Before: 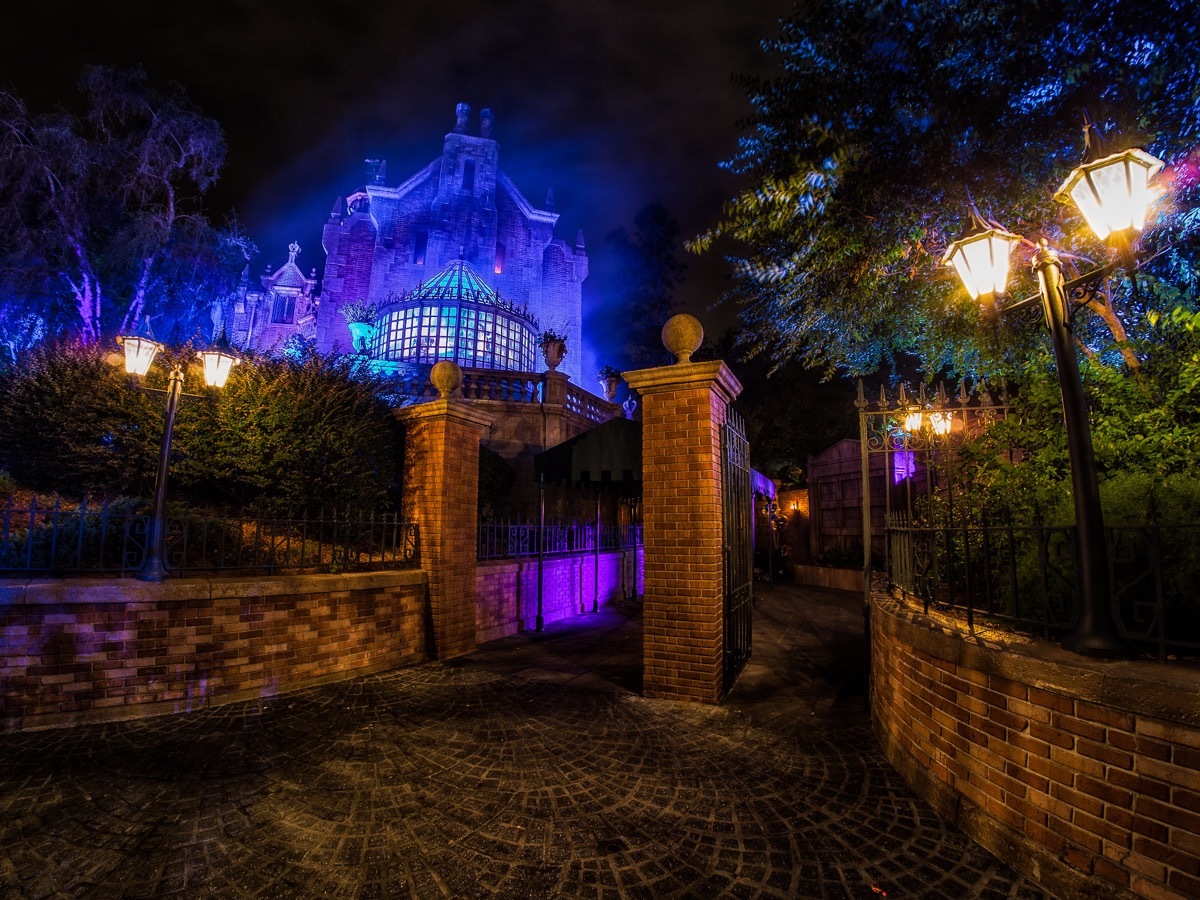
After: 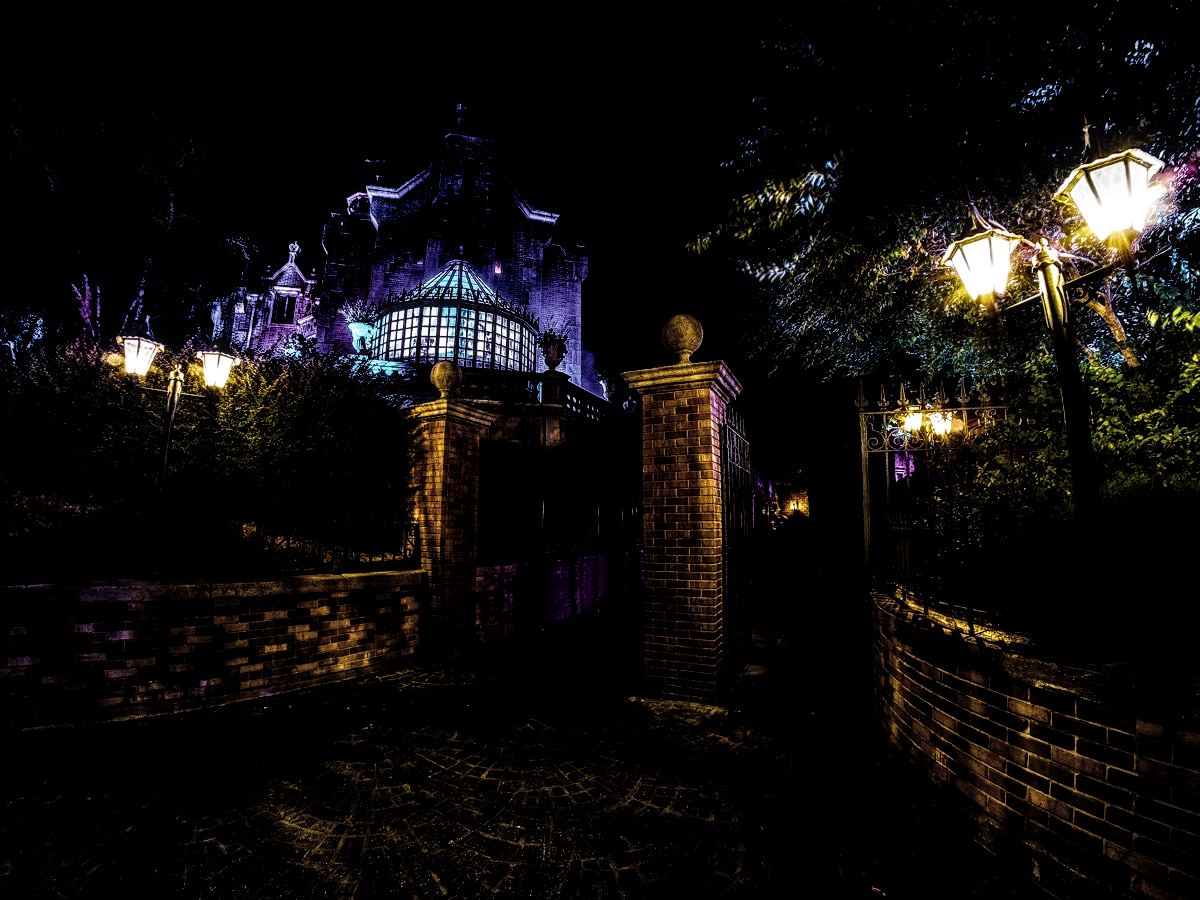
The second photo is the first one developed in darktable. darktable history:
filmic rgb: black relative exposure -5.05 EV, white relative exposure 3.95 EV, hardness 2.88, contrast 1.397, highlights saturation mix -29.27%, preserve chrominance no, color science v5 (2021)
color balance rgb: shadows lift › chroma 0.901%, shadows lift › hue 115.28°, perceptual saturation grading › global saturation 37.038%, perceptual brilliance grading › highlights 14.344%, perceptual brilliance grading › mid-tones -6.177%, perceptual brilliance grading › shadows -26.207%
local contrast: highlights 64%, shadows 54%, detail 168%, midtone range 0.51
